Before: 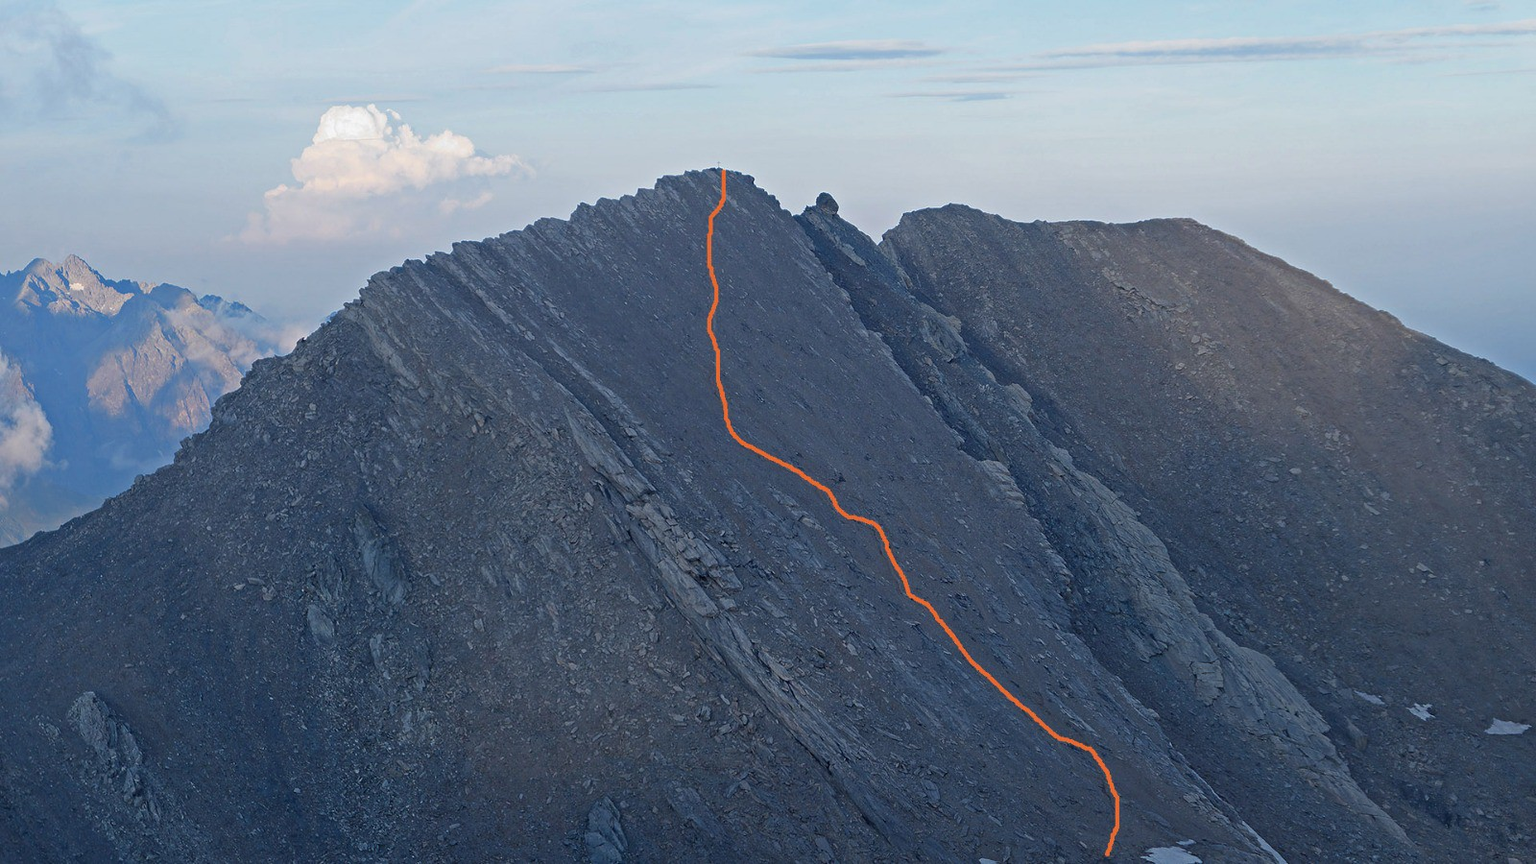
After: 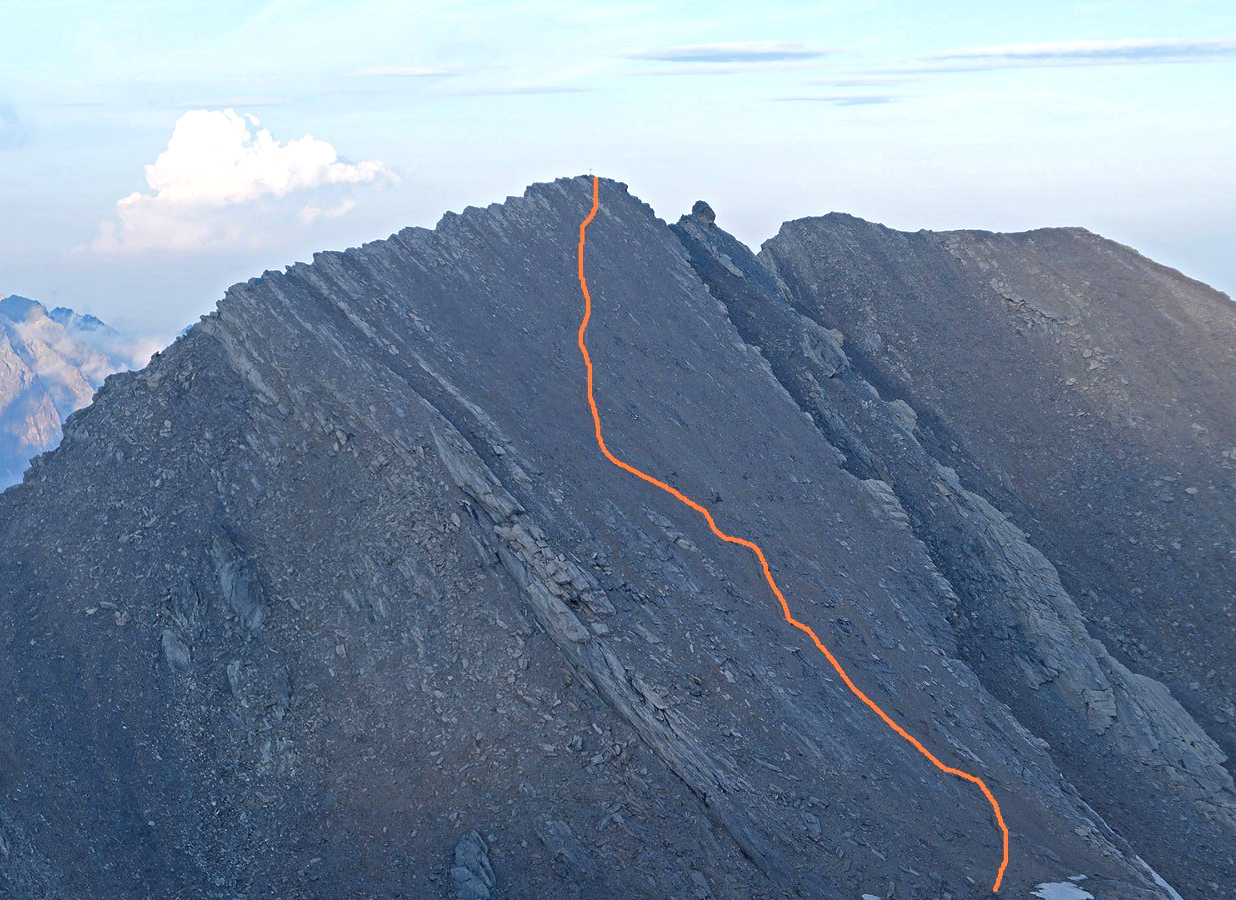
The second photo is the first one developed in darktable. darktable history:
crop: left 9.882%, right 12.867%
exposure: black level correction 0, exposure 0.599 EV, compensate exposure bias true, compensate highlight preservation false
